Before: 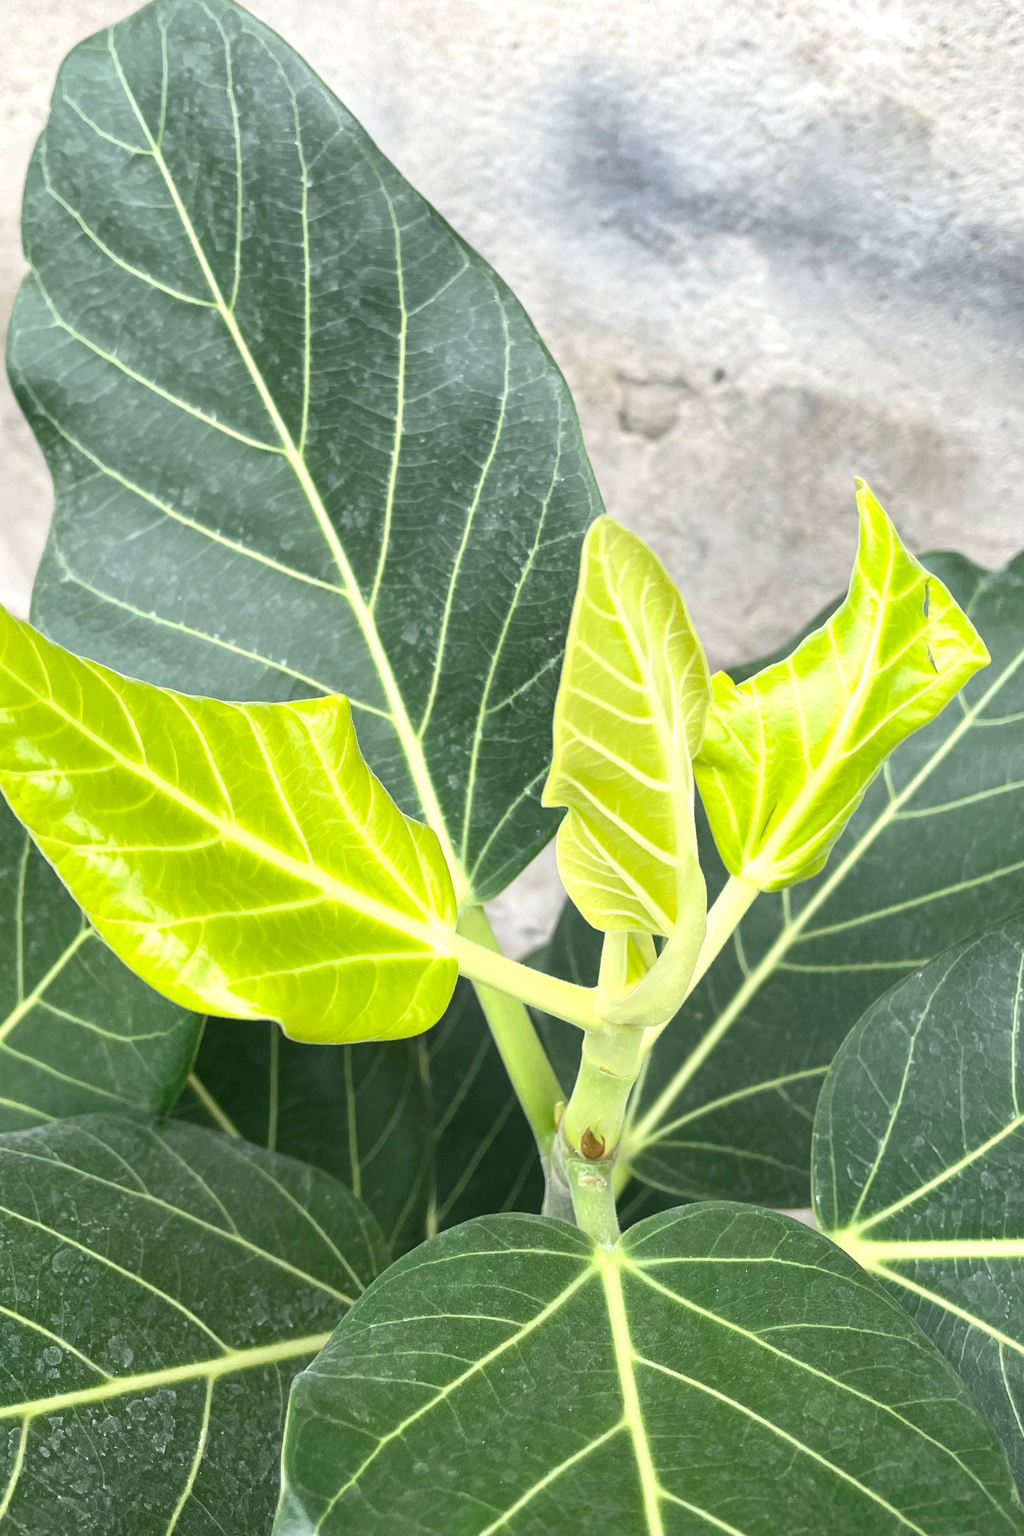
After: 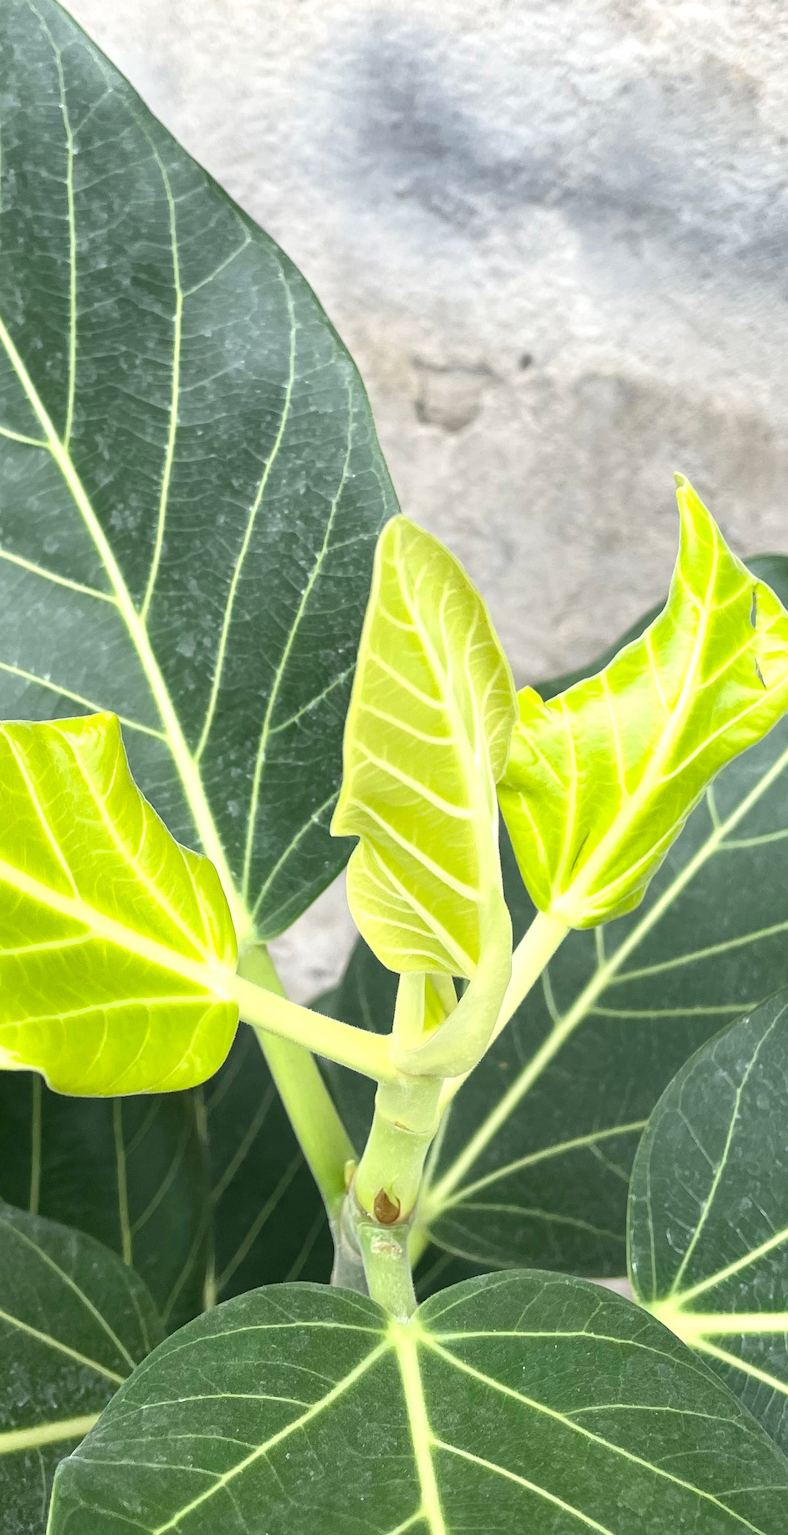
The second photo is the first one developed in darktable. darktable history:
crop and rotate: left 23.556%, top 3.094%, right 6.463%, bottom 5.968%
